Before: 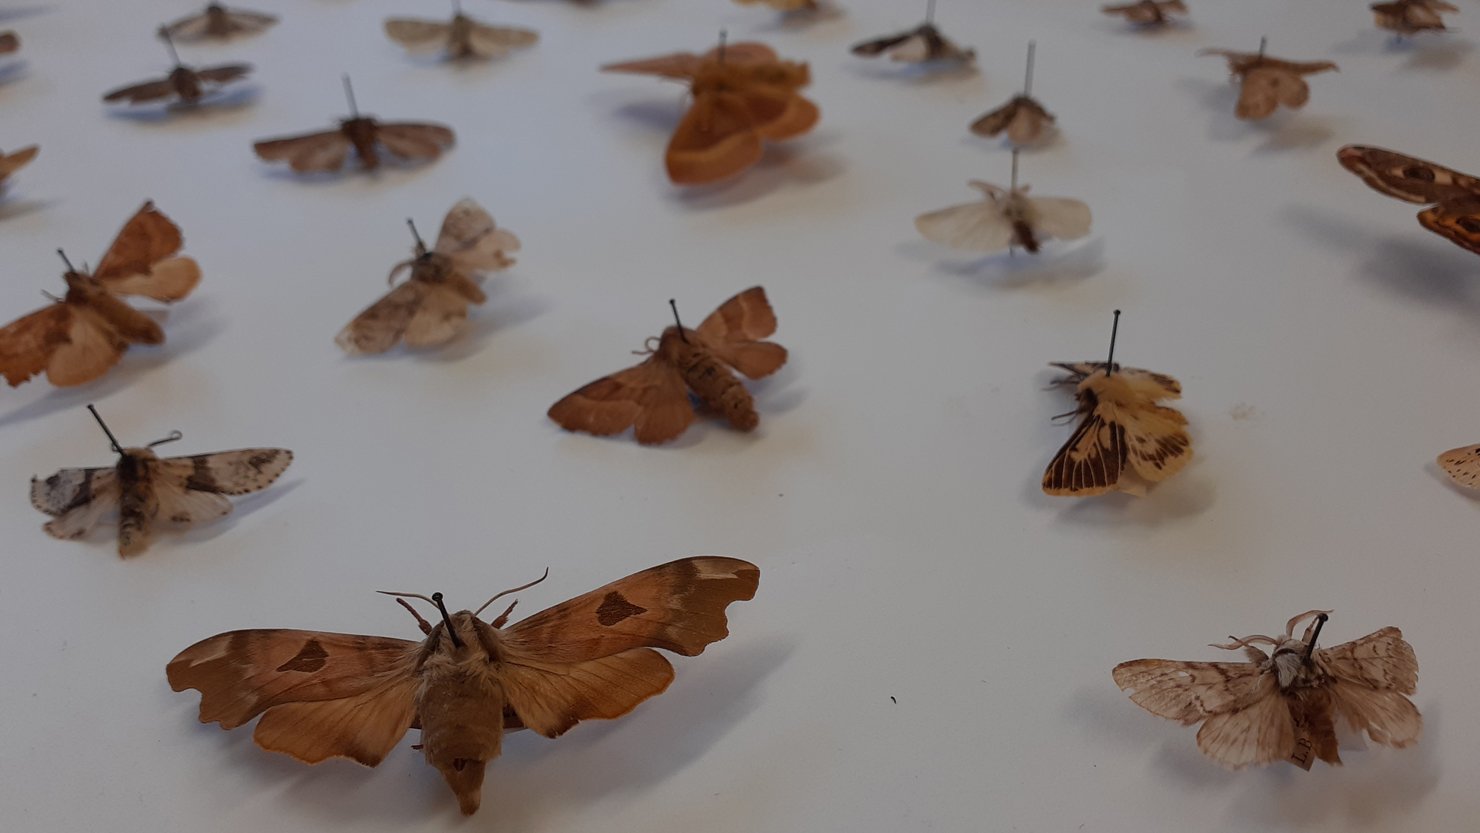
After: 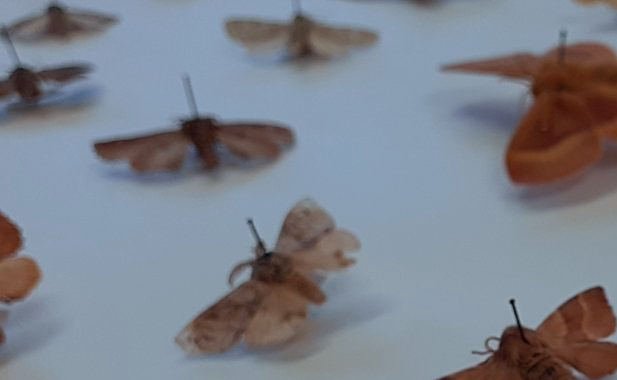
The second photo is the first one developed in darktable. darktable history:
color calibration: output R [0.946, 0.065, -0.013, 0], output G [-0.246, 1.264, -0.017, 0], output B [0.046, -0.098, 1.05, 0], illuminant custom, x 0.368, y 0.373, temperature 4349.63 K
crop and rotate: left 10.823%, top 0.081%, right 47.467%, bottom 54.223%
sharpen: on, module defaults
